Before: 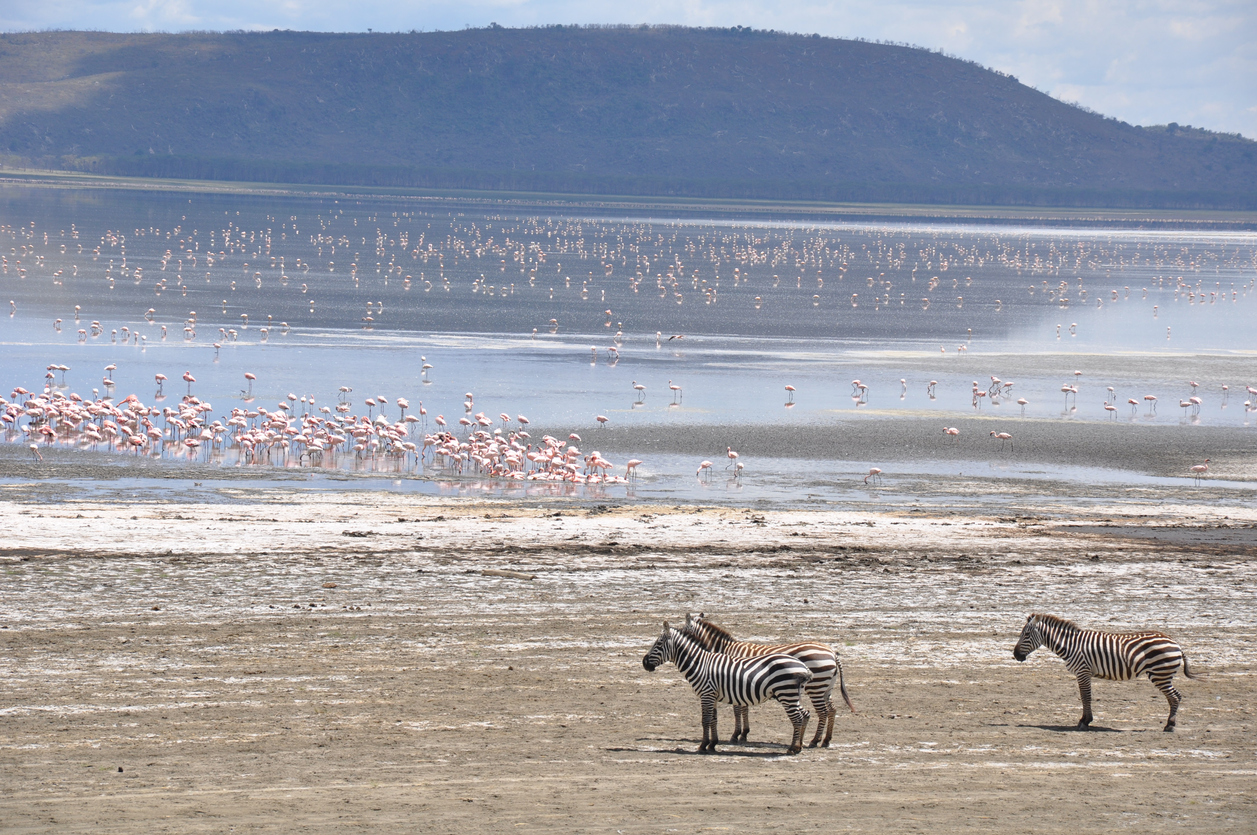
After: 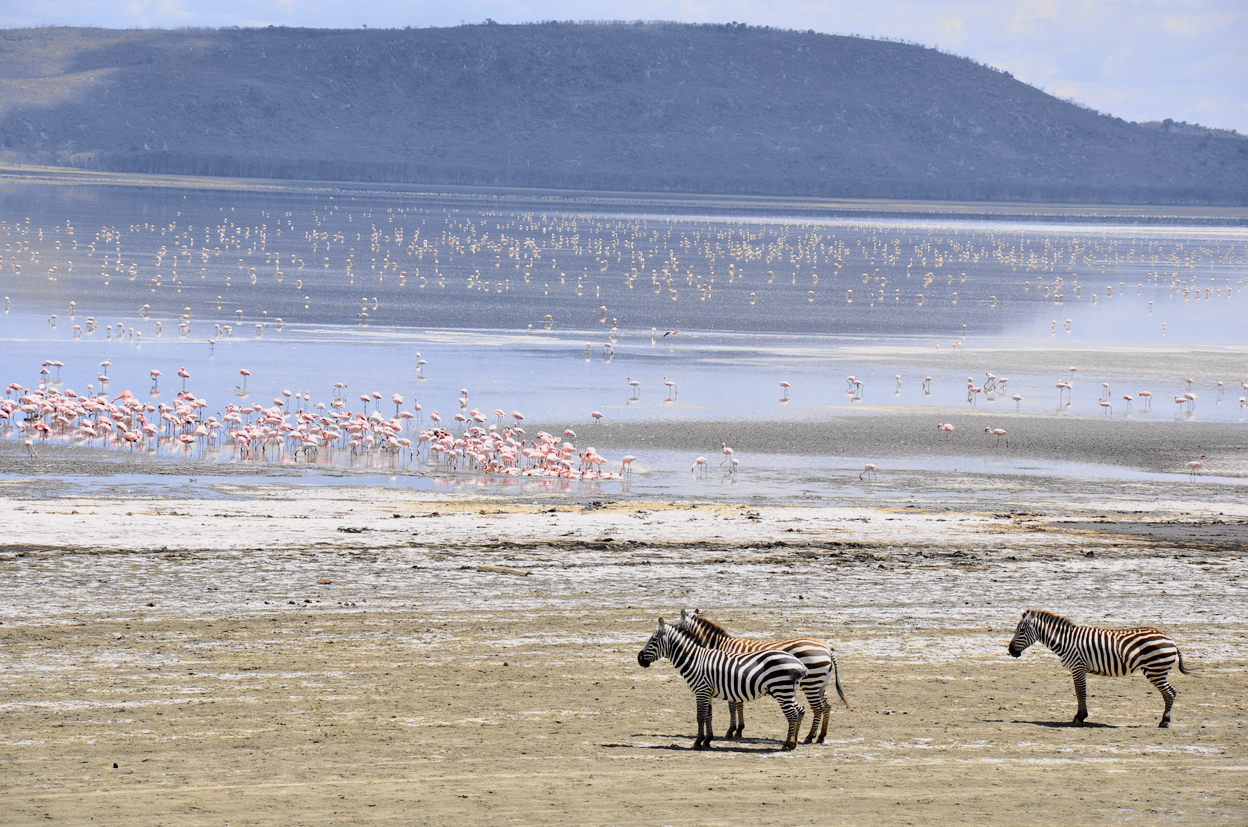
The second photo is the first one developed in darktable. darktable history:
exposure: black level correction 0.009, exposure -0.159 EV, compensate highlight preservation false
crop: left 0.434%, top 0.485%, right 0.244%, bottom 0.386%
tone curve: curves: ch0 [(0.017, 0) (0.107, 0.071) (0.295, 0.264) (0.447, 0.507) (0.54, 0.618) (0.733, 0.791) (0.879, 0.898) (1, 0.97)]; ch1 [(0, 0) (0.393, 0.415) (0.447, 0.448) (0.485, 0.497) (0.523, 0.515) (0.544, 0.55) (0.59, 0.609) (0.686, 0.686) (1, 1)]; ch2 [(0, 0) (0.369, 0.388) (0.449, 0.431) (0.499, 0.5) (0.521, 0.505) (0.53, 0.538) (0.579, 0.601) (0.669, 0.733) (1, 1)], color space Lab, independent channels, preserve colors none
